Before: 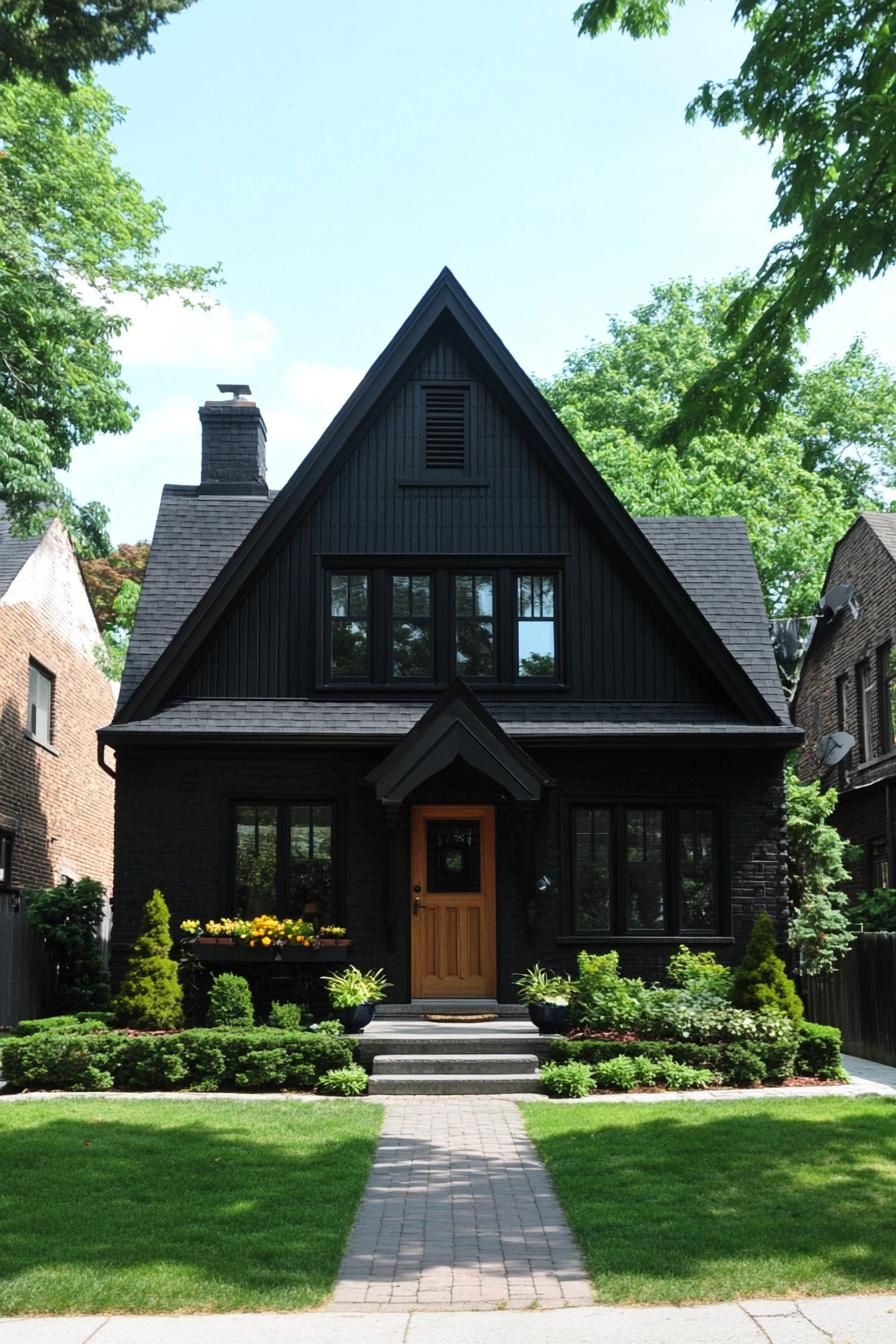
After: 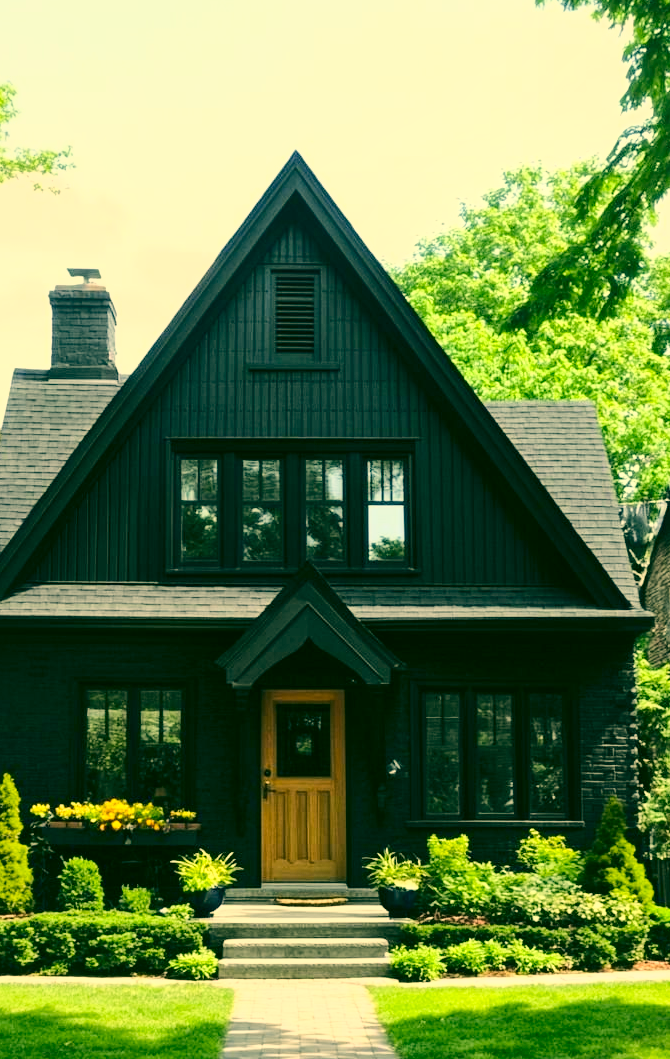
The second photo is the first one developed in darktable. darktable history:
base curve: curves: ch0 [(0, 0) (0.025, 0.046) (0.112, 0.277) (0.467, 0.74) (0.814, 0.929) (1, 0.942)]
local contrast: mode bilateral grid, contrast 20, coarseness 50, detail 140%, midtone range 0.2
color correction: highlights a* 5.62, highlights b* 33.57, shadows a* -25.86, shadows b* 4.02
crop: left 16.768%, top 8.653%, right 8.362%, bottom 12.485%
